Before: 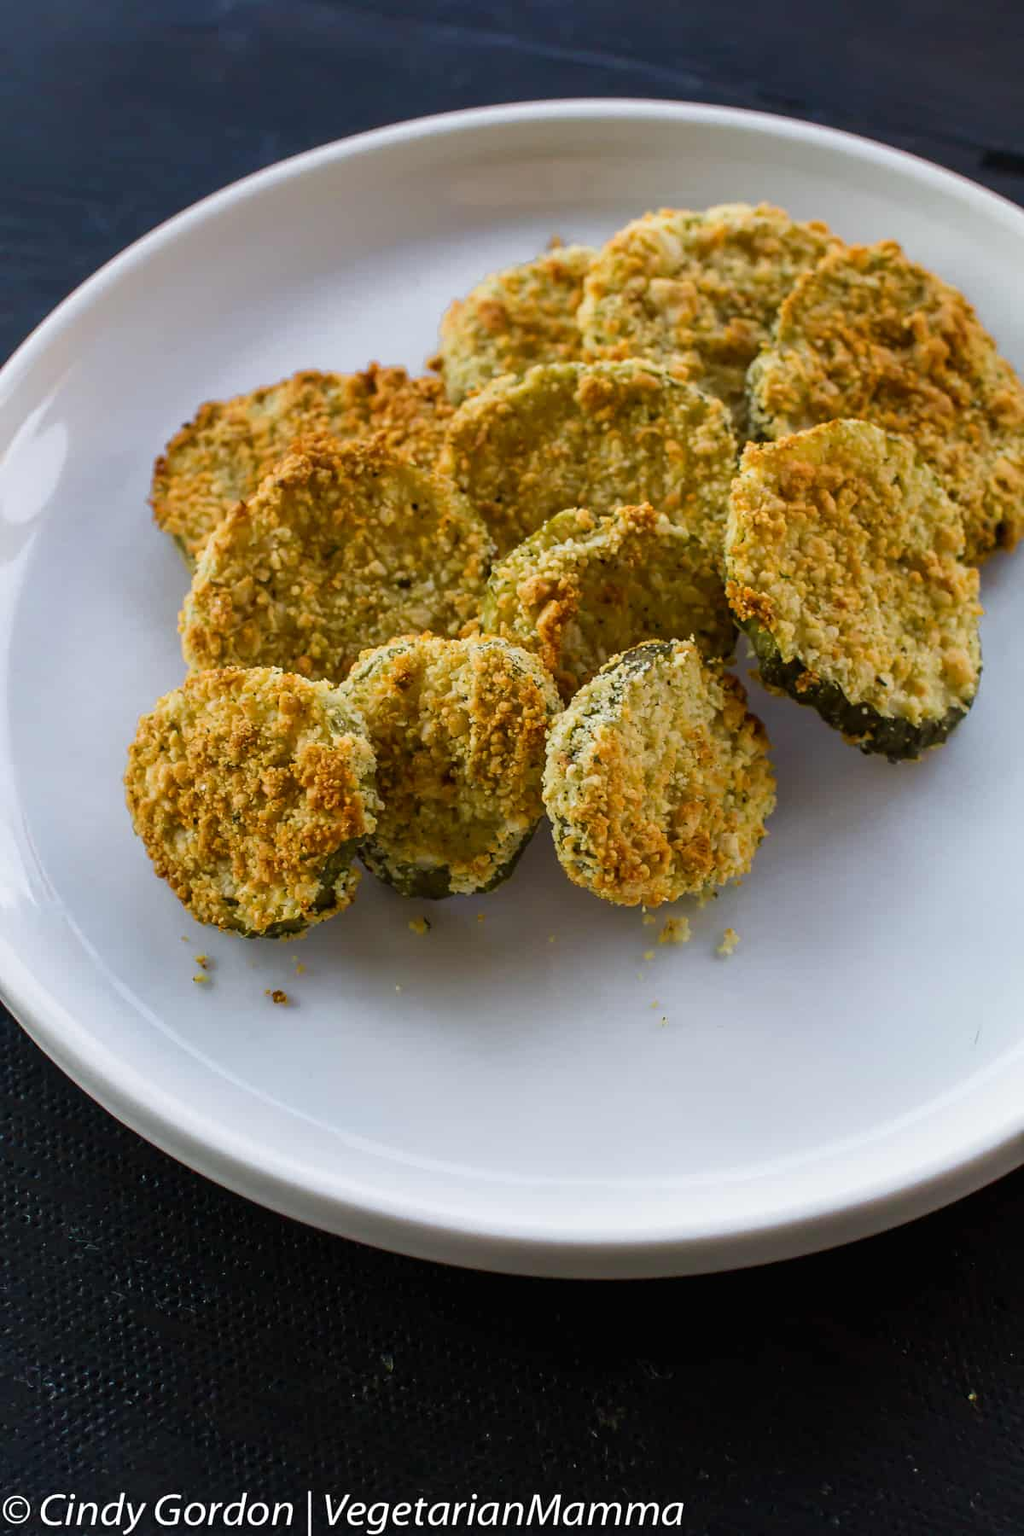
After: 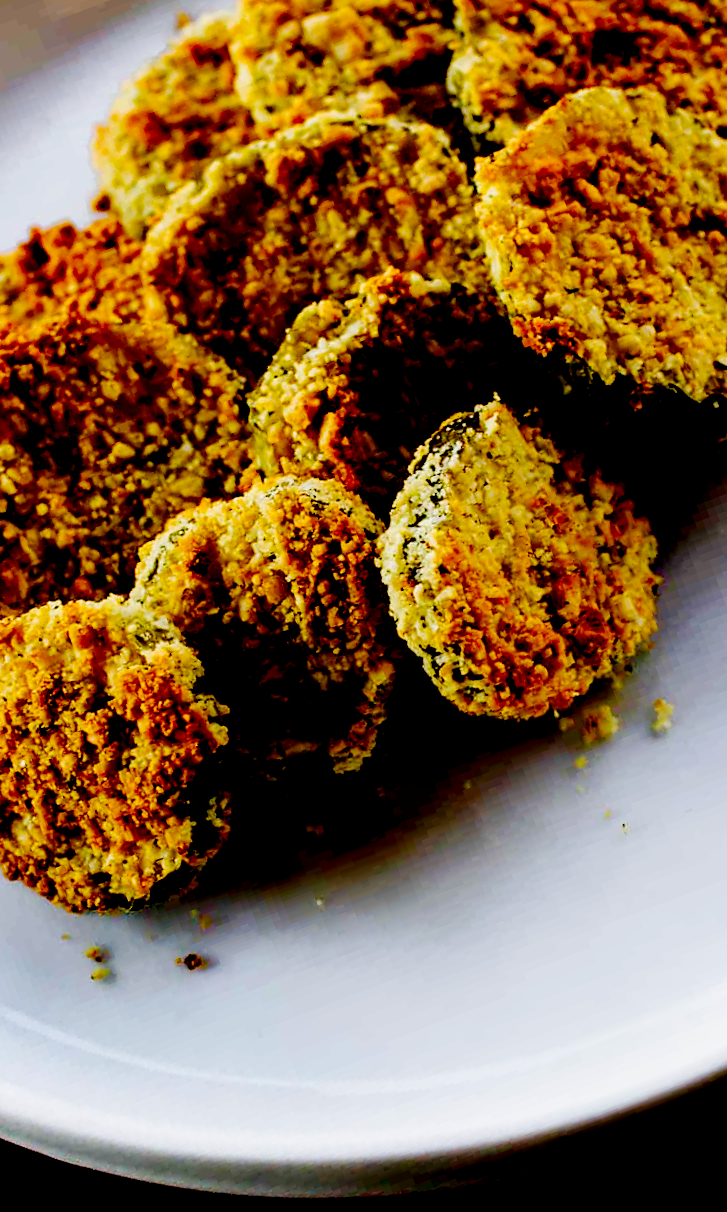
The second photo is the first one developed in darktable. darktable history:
base curve: curves: ch0 [(0, 0) (0.032, 0.025) (0.121, 0.166) (0.206, 0.329) (0.605, 0.79) (1, 1)], preserve colors none
exposure: black level correction 0.098, exposure -0.094 EV, compensate highlight preservation false
crop and rotate: angle 20.77°, left 6.855%, right 4.21%, bottom 1.17%
